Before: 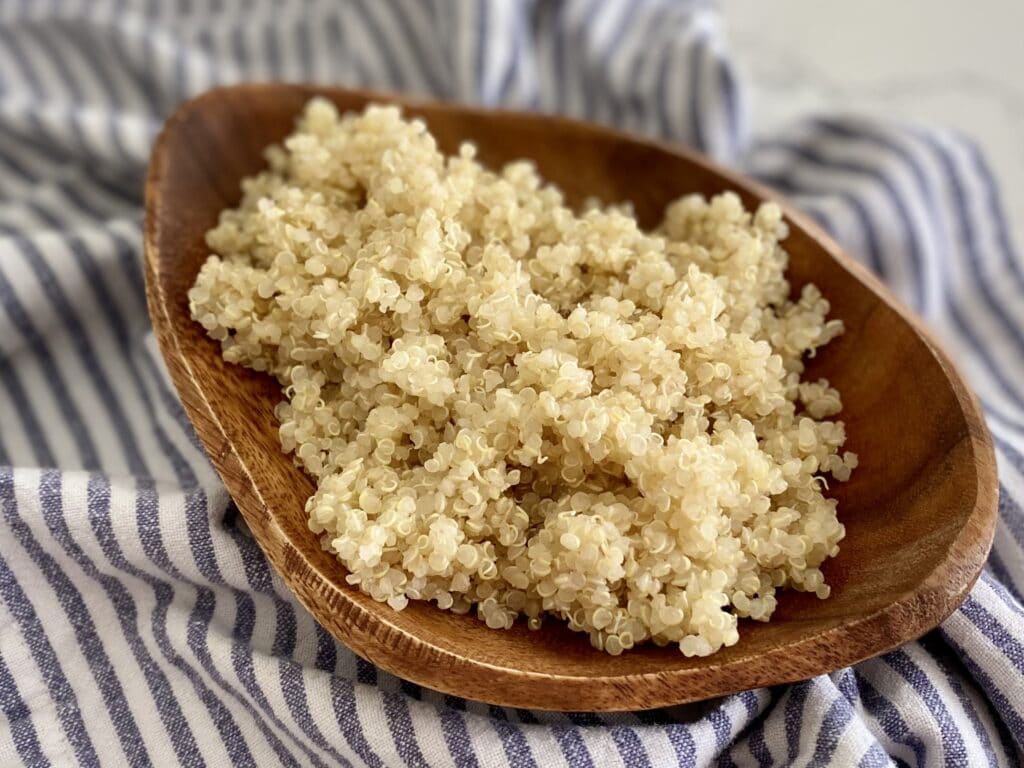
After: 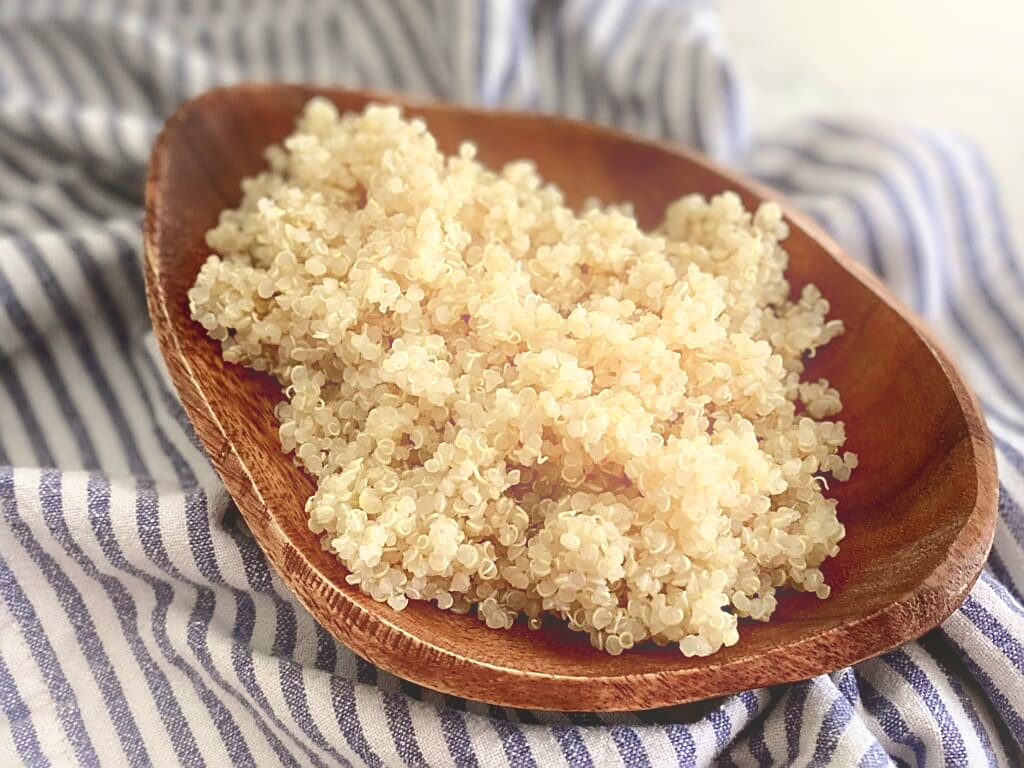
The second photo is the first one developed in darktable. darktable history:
tone curve: curves: ch0 [(0, 0.021) (0.059, 0.053) (0.212, 0.18) (0.337, 0.304) (0.495, 0.505) (0.725, 0.731) (0.89, 0.919) (1, 1)]; ch1 [(0, 0) (0.094, 0.081) (0.311, 0.282) (0.421, 0.417) (0.479, 0.475) (0.54, 0.55) (0.615, 0.65) (0.683, 0.688) (1, 1)]; ch2 [(0, 0) (0.257, 0.217) (0.44, 0.431) (0.498, 0.507) (0.603, 0.598) (1, 1)], color space Lab, independent channels, preserve colors none
bloom: on, module defaults
sharpen: on, module defaults
